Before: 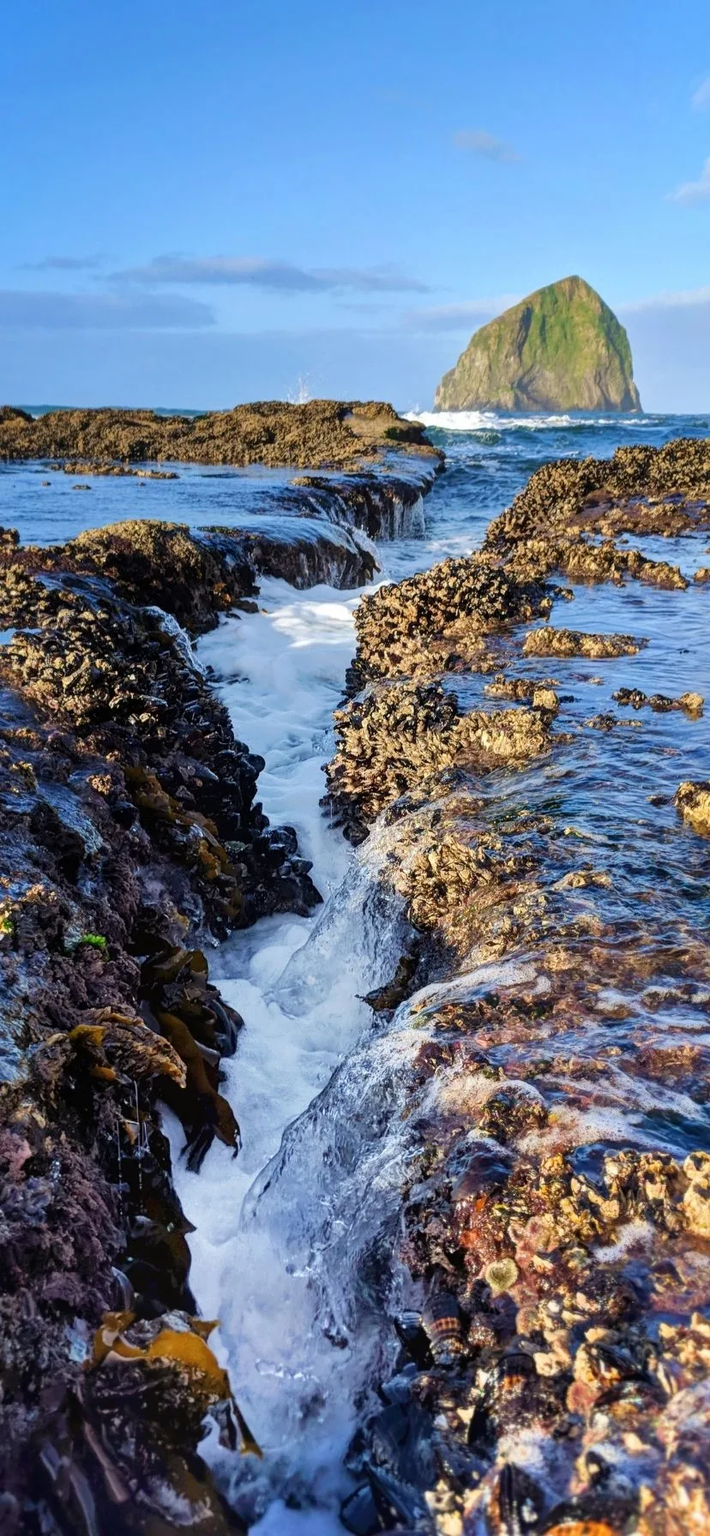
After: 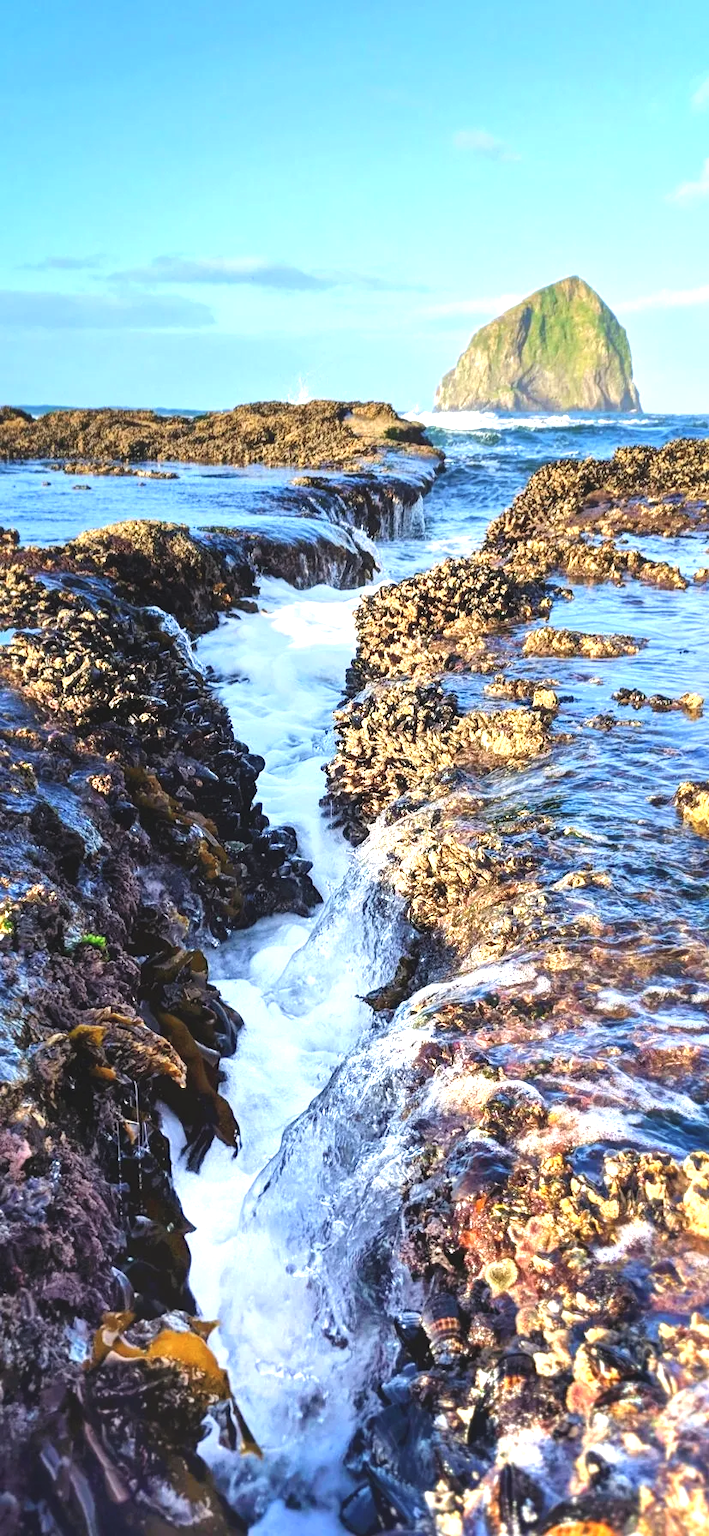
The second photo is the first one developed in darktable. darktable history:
exposure: black level correction -0.005, exposure 1.005 EV, compensate exposure bias true, compensate highlight preservation false
